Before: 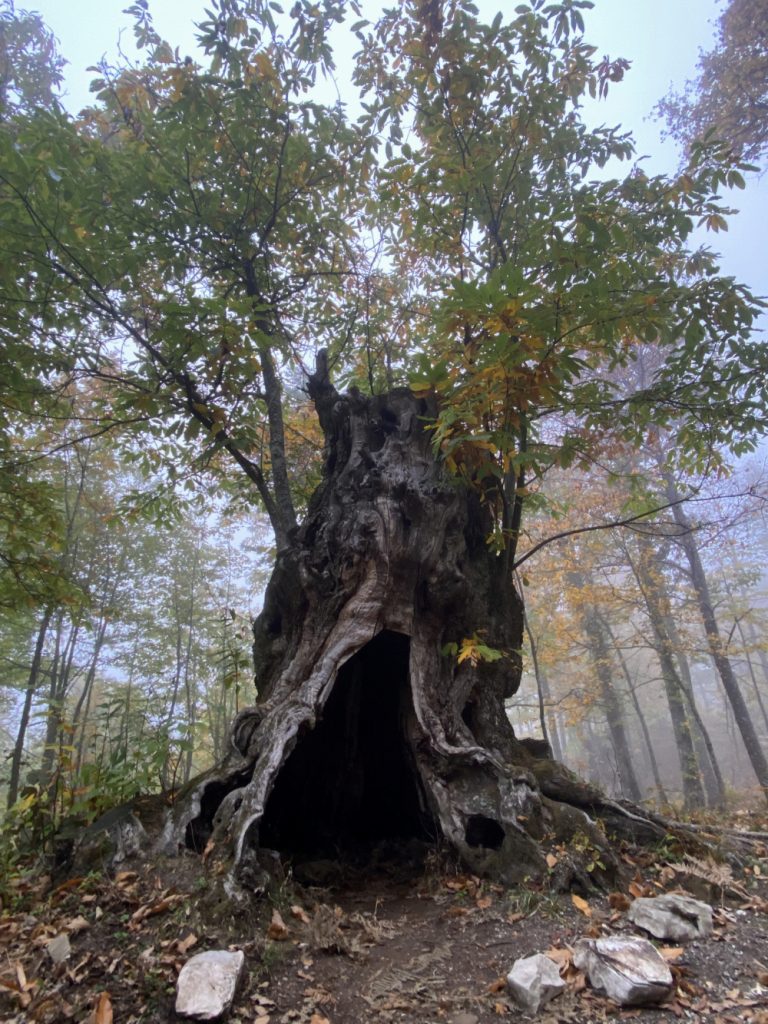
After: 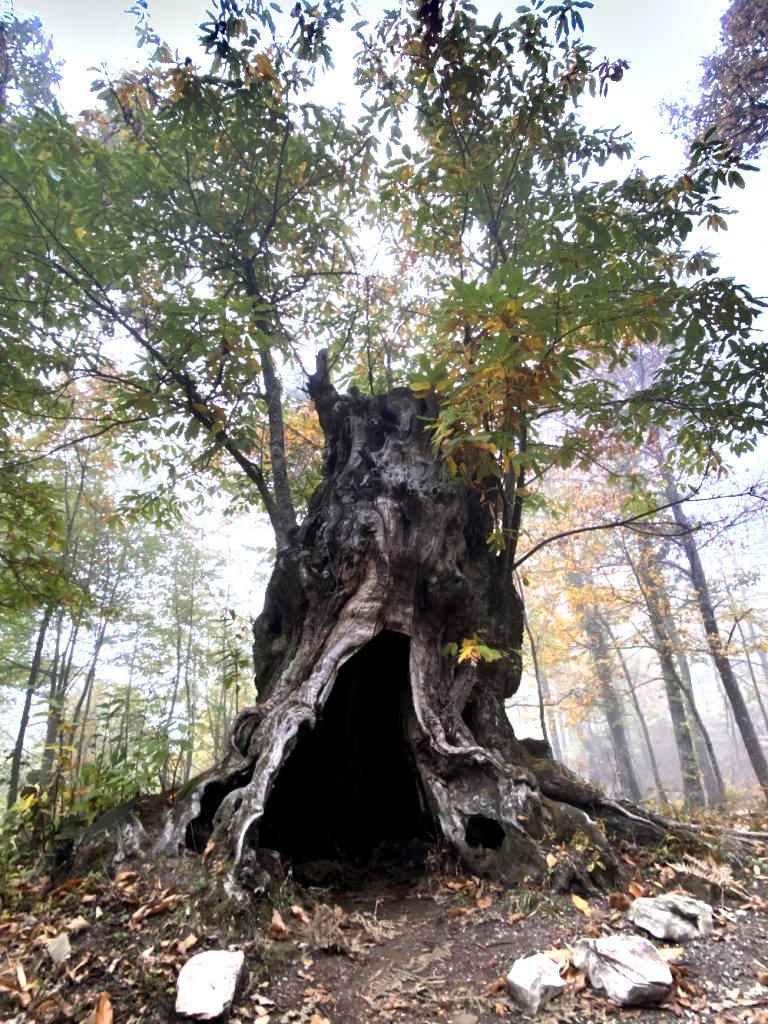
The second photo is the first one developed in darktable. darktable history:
levels: levels [0.012, 0.367, 0.697]
shadows and highlights: shadows 52.42, soften with gaussian
